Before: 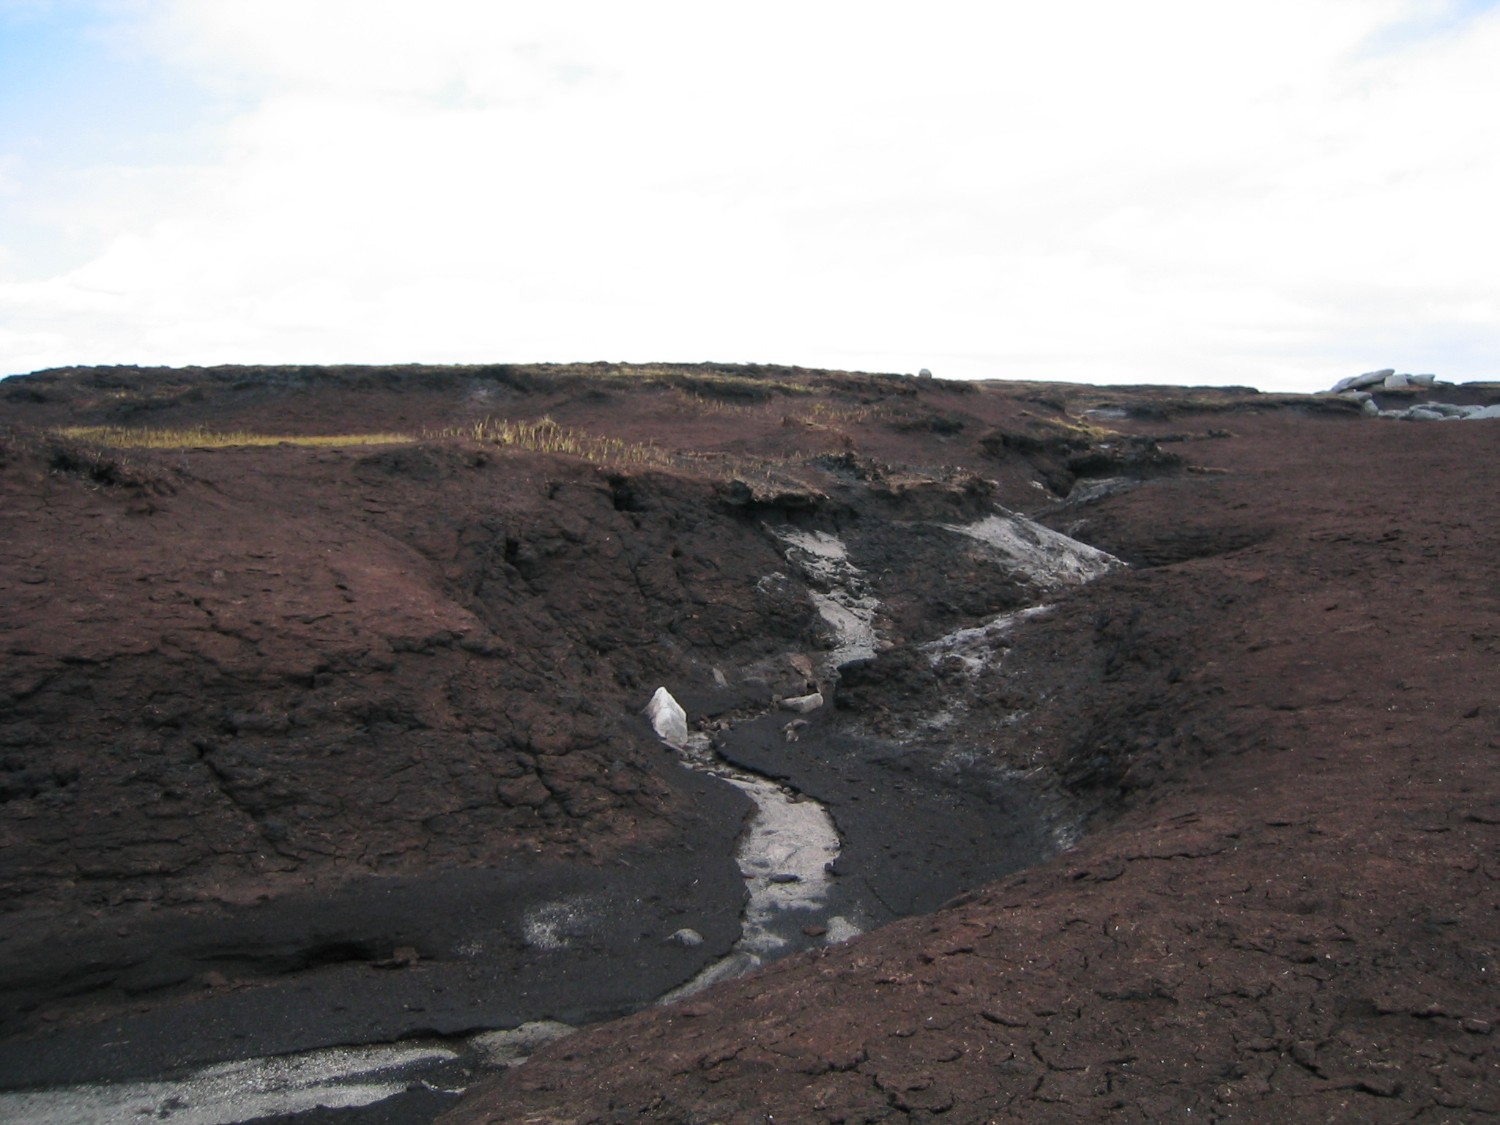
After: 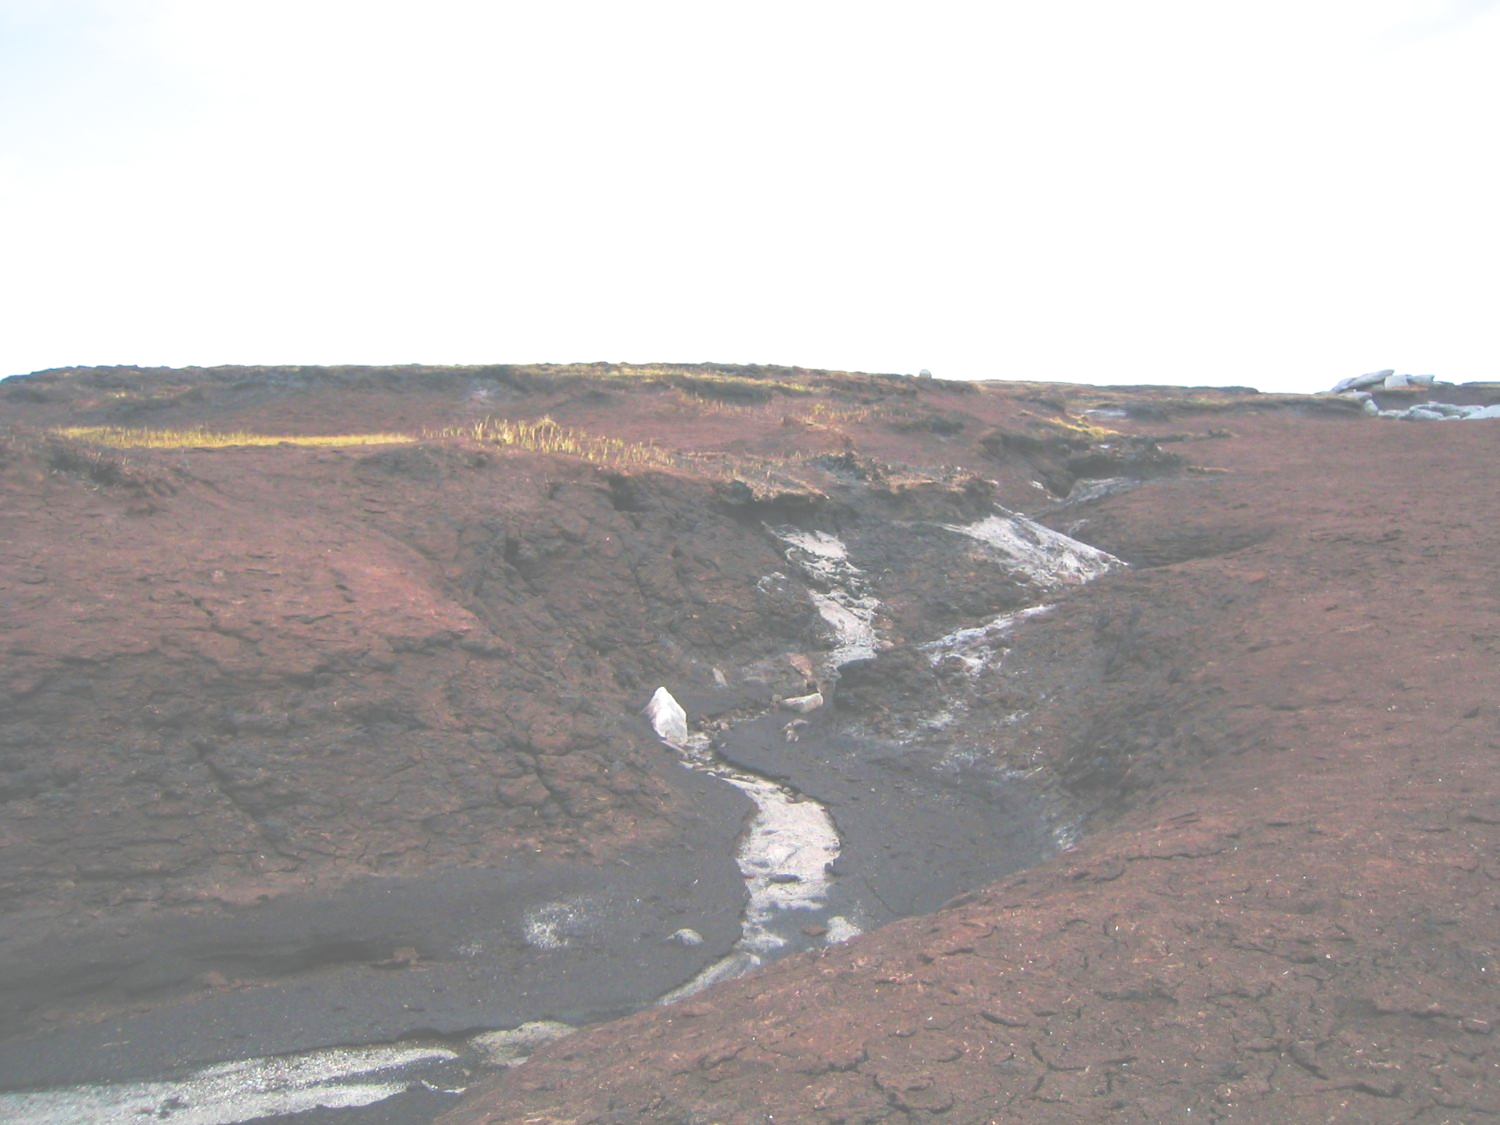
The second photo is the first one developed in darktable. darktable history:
exposure: black level correction -0.087, compensate highlight preservation false
velvia: strength 67.07%, mid-tones bias 0.972
local contrast: on, module defaults
base curve: curves: ch0 [(0, 0) (0.028, 0.03) (0.121, 0.232) (0.46, 0.748) (0.859, 0.968) (1, 1)], preserve colors none
